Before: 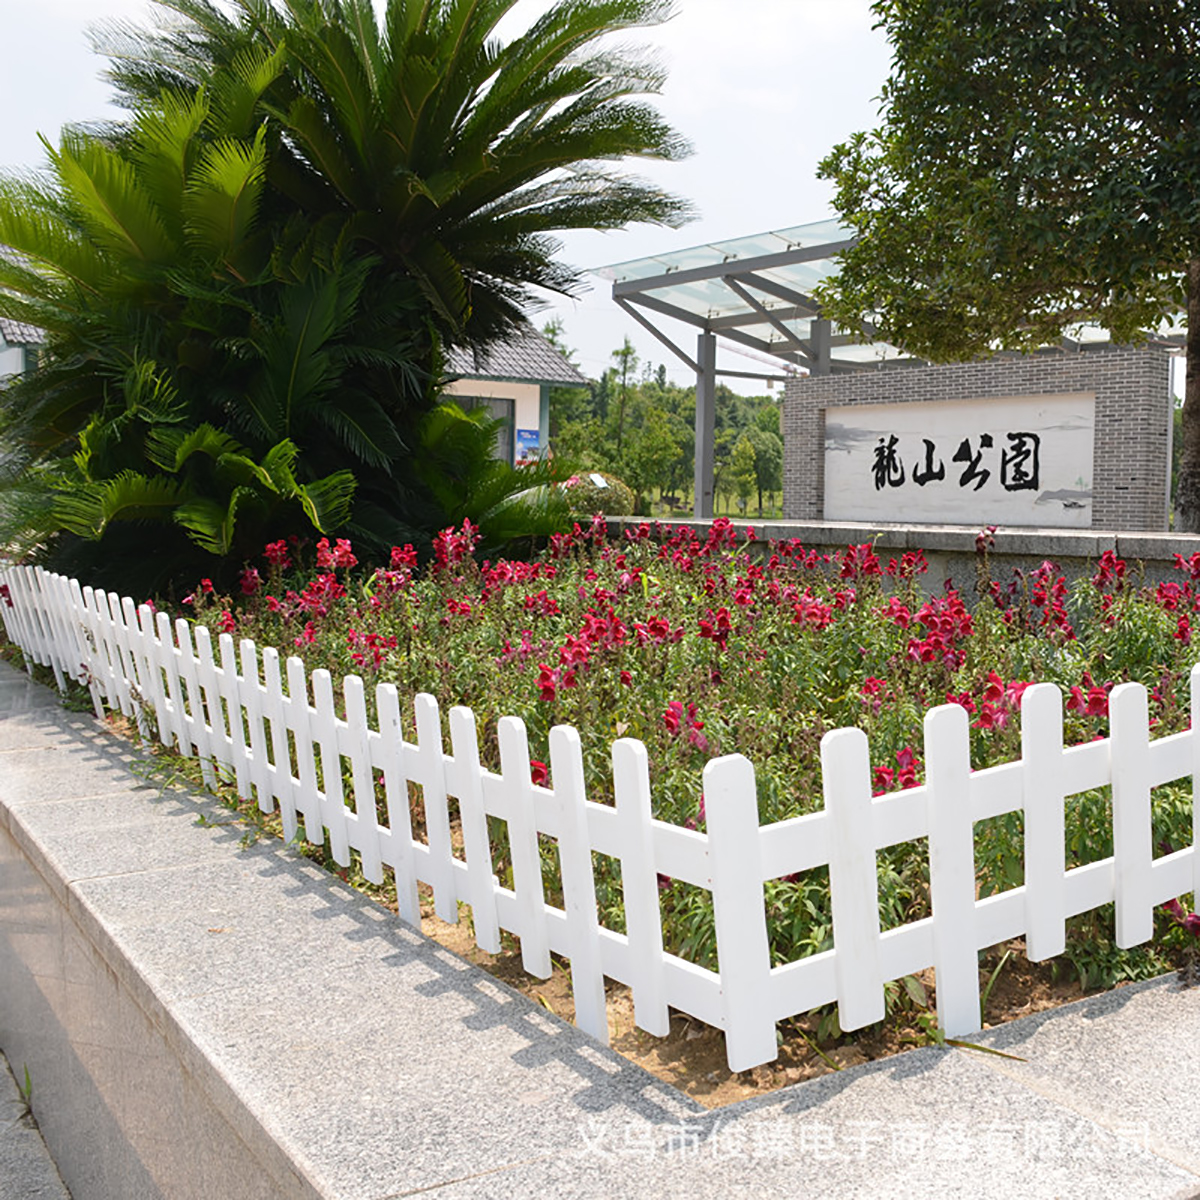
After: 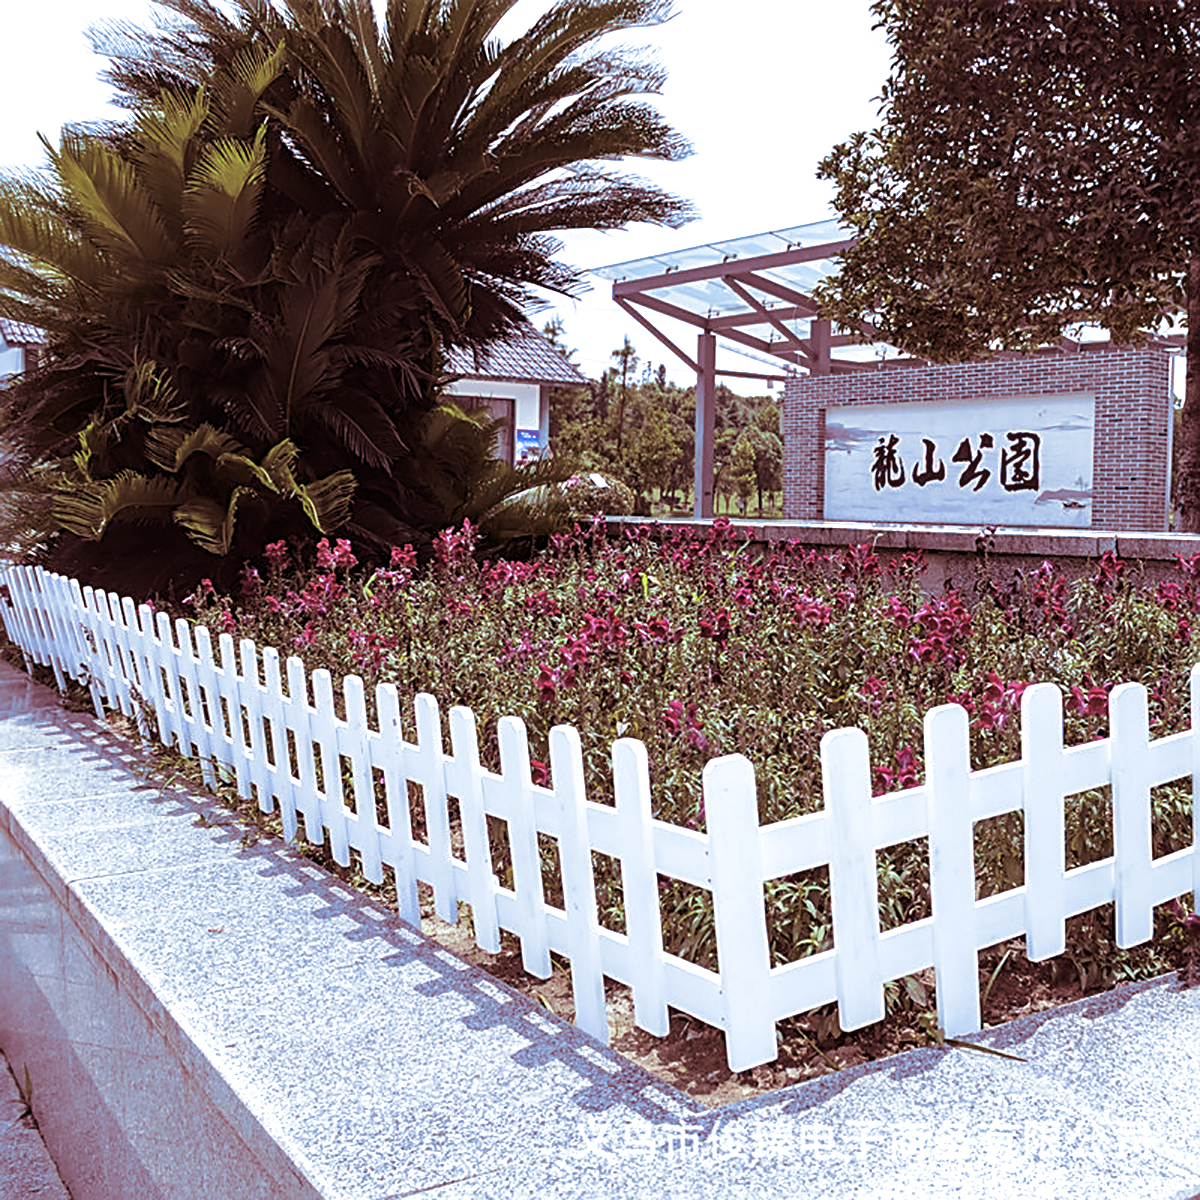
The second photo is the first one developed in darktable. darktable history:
sharpen: radius 3.119
split-toning: compress 20%
local contrast: detail 130%
levels: levels [0.016, 0.5, 0.996]
white balance: red 0.871, blue 1.249
